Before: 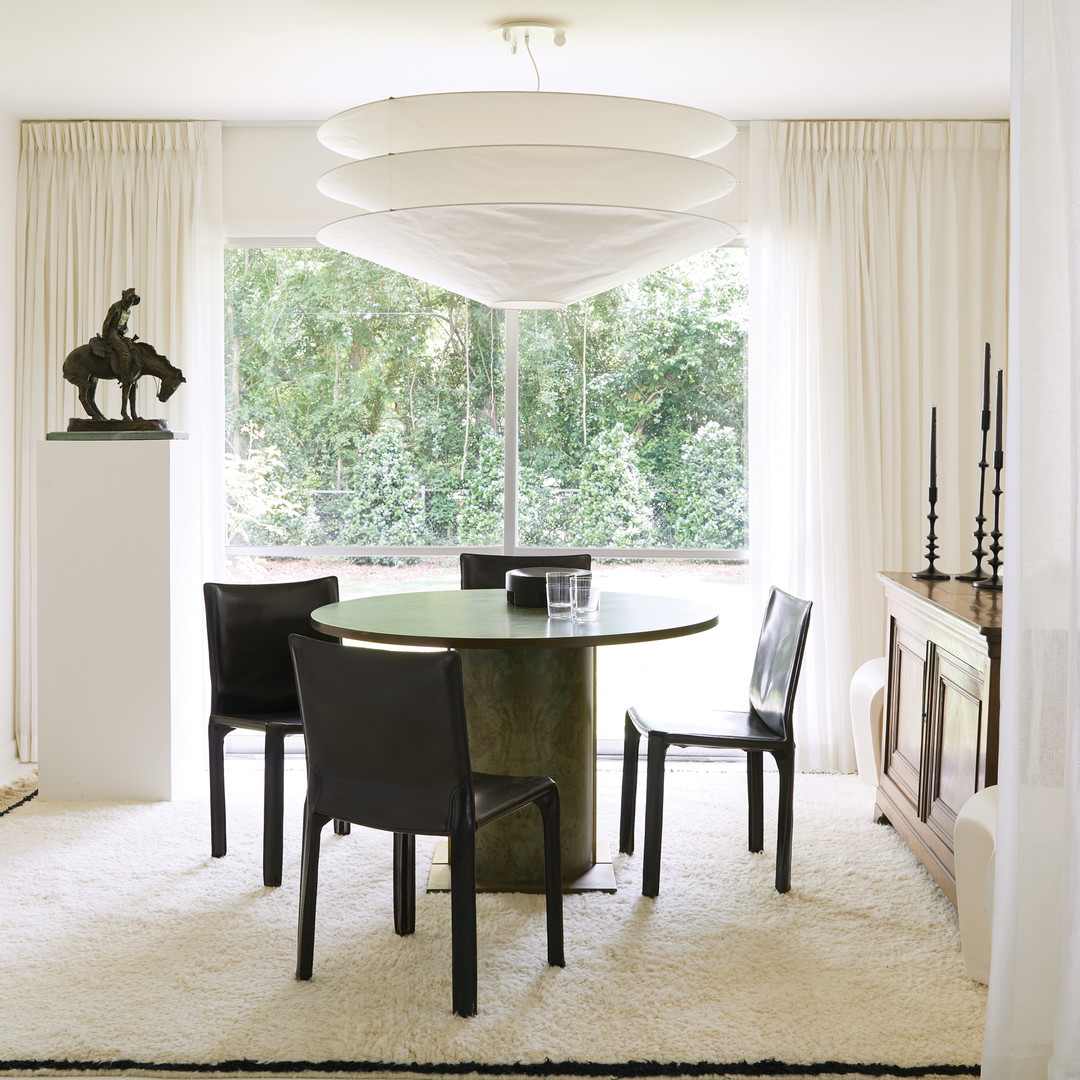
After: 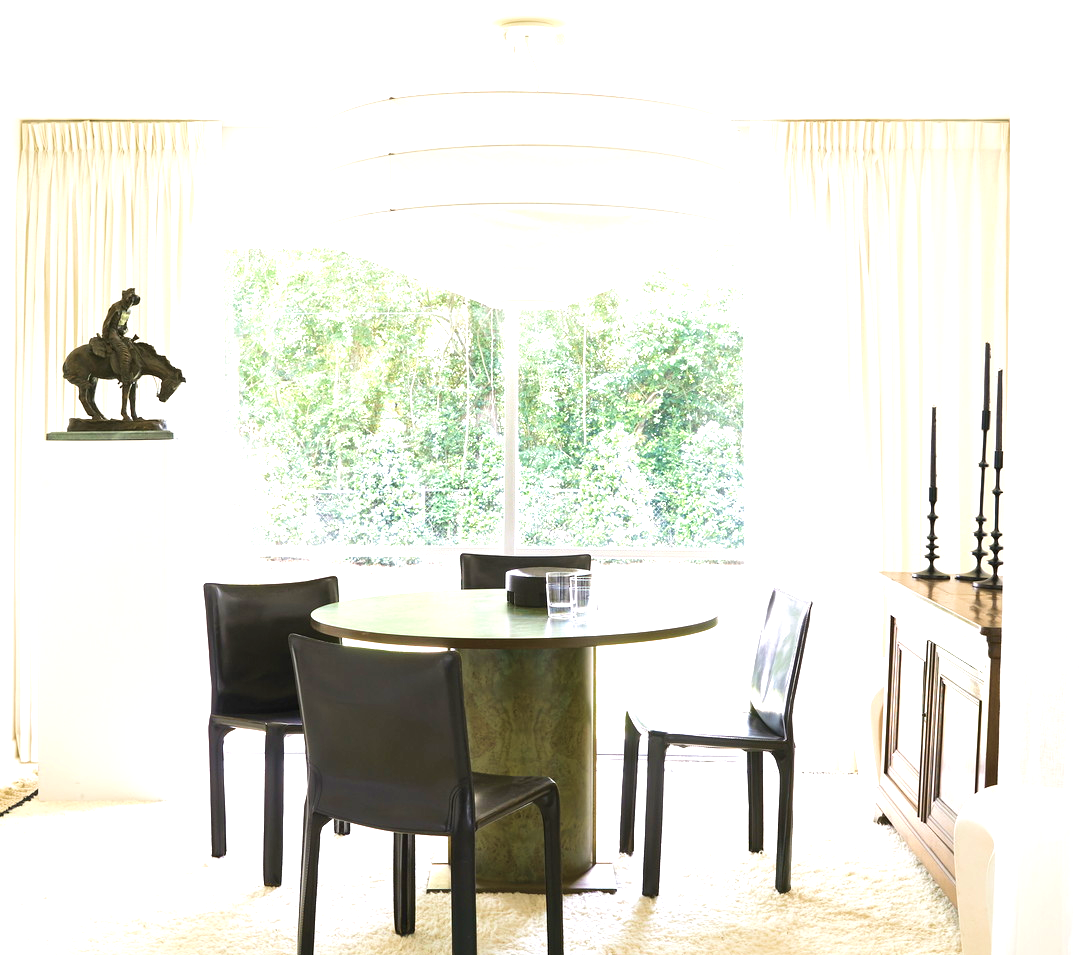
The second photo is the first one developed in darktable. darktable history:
crop and rotate: top 0%, bottom 11.485%
exposure: black level correction 0, exposure 1 EV, compensate exposure bias true, compensate highlight preservation false
tone equalizer: smoothing diameter 24.92%, edges refinement/feathering 13.86, preserve details guided filter
velvia: on, module defaults
